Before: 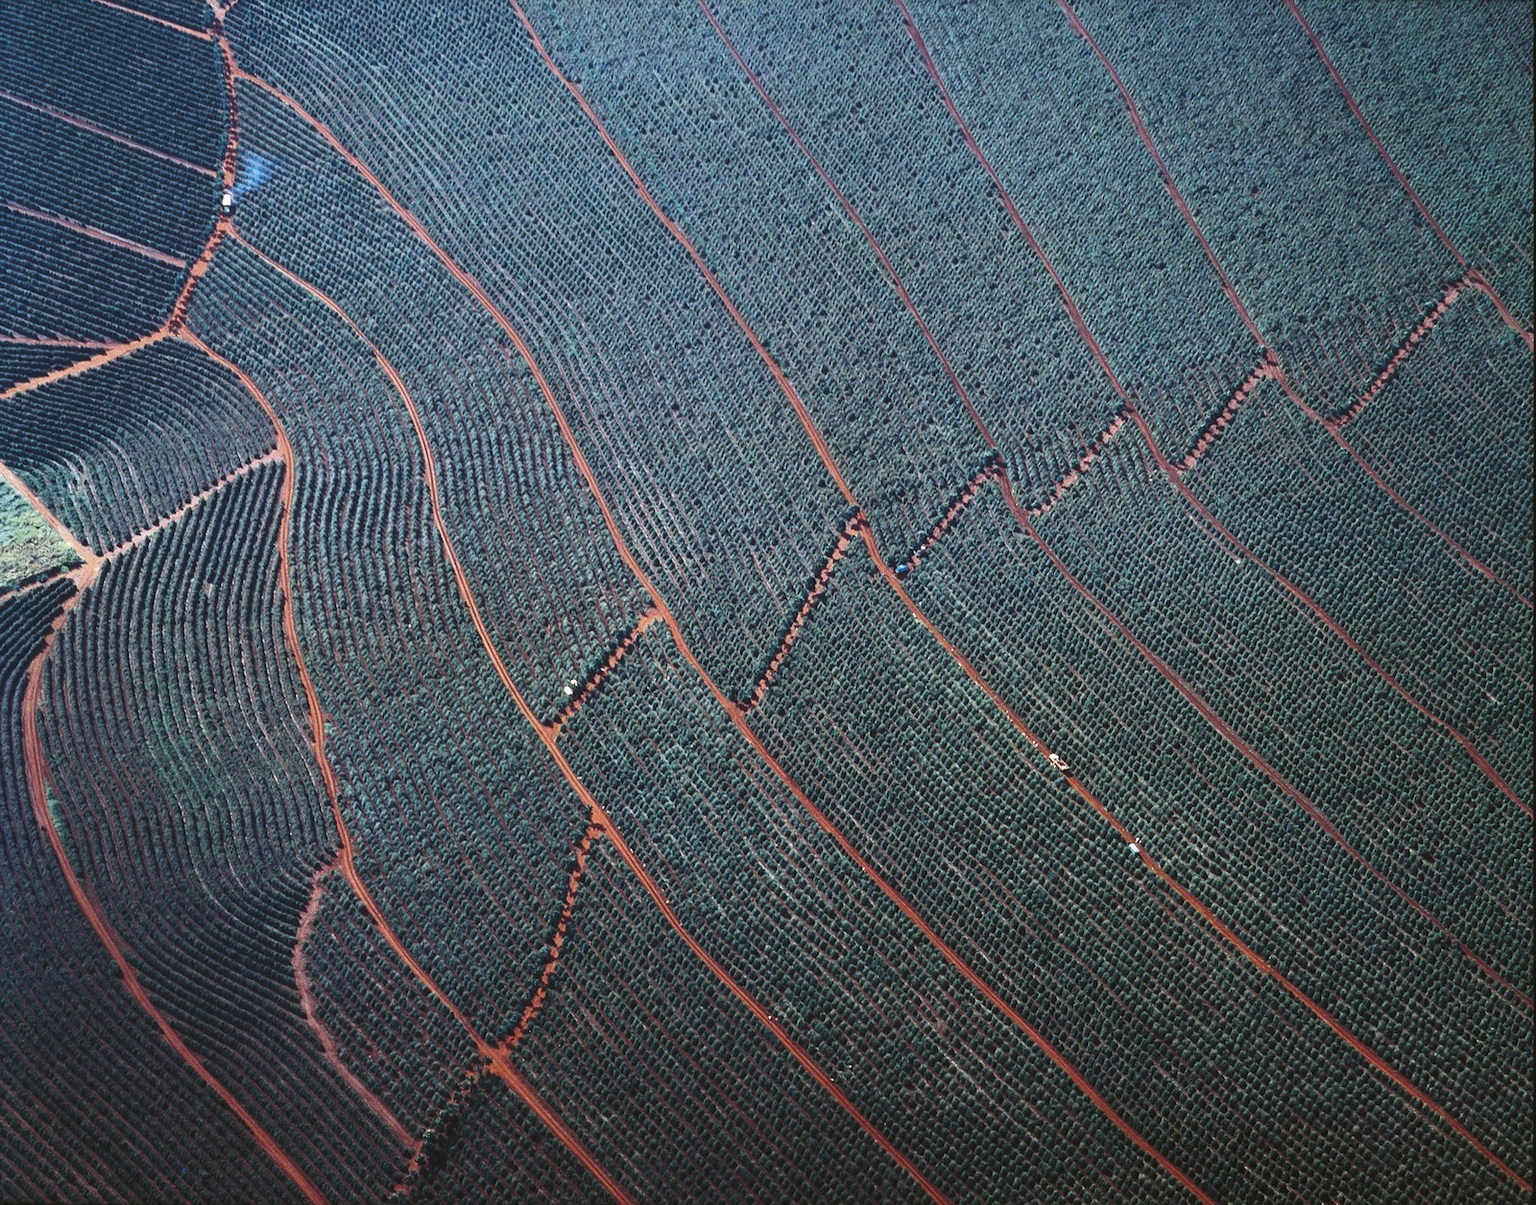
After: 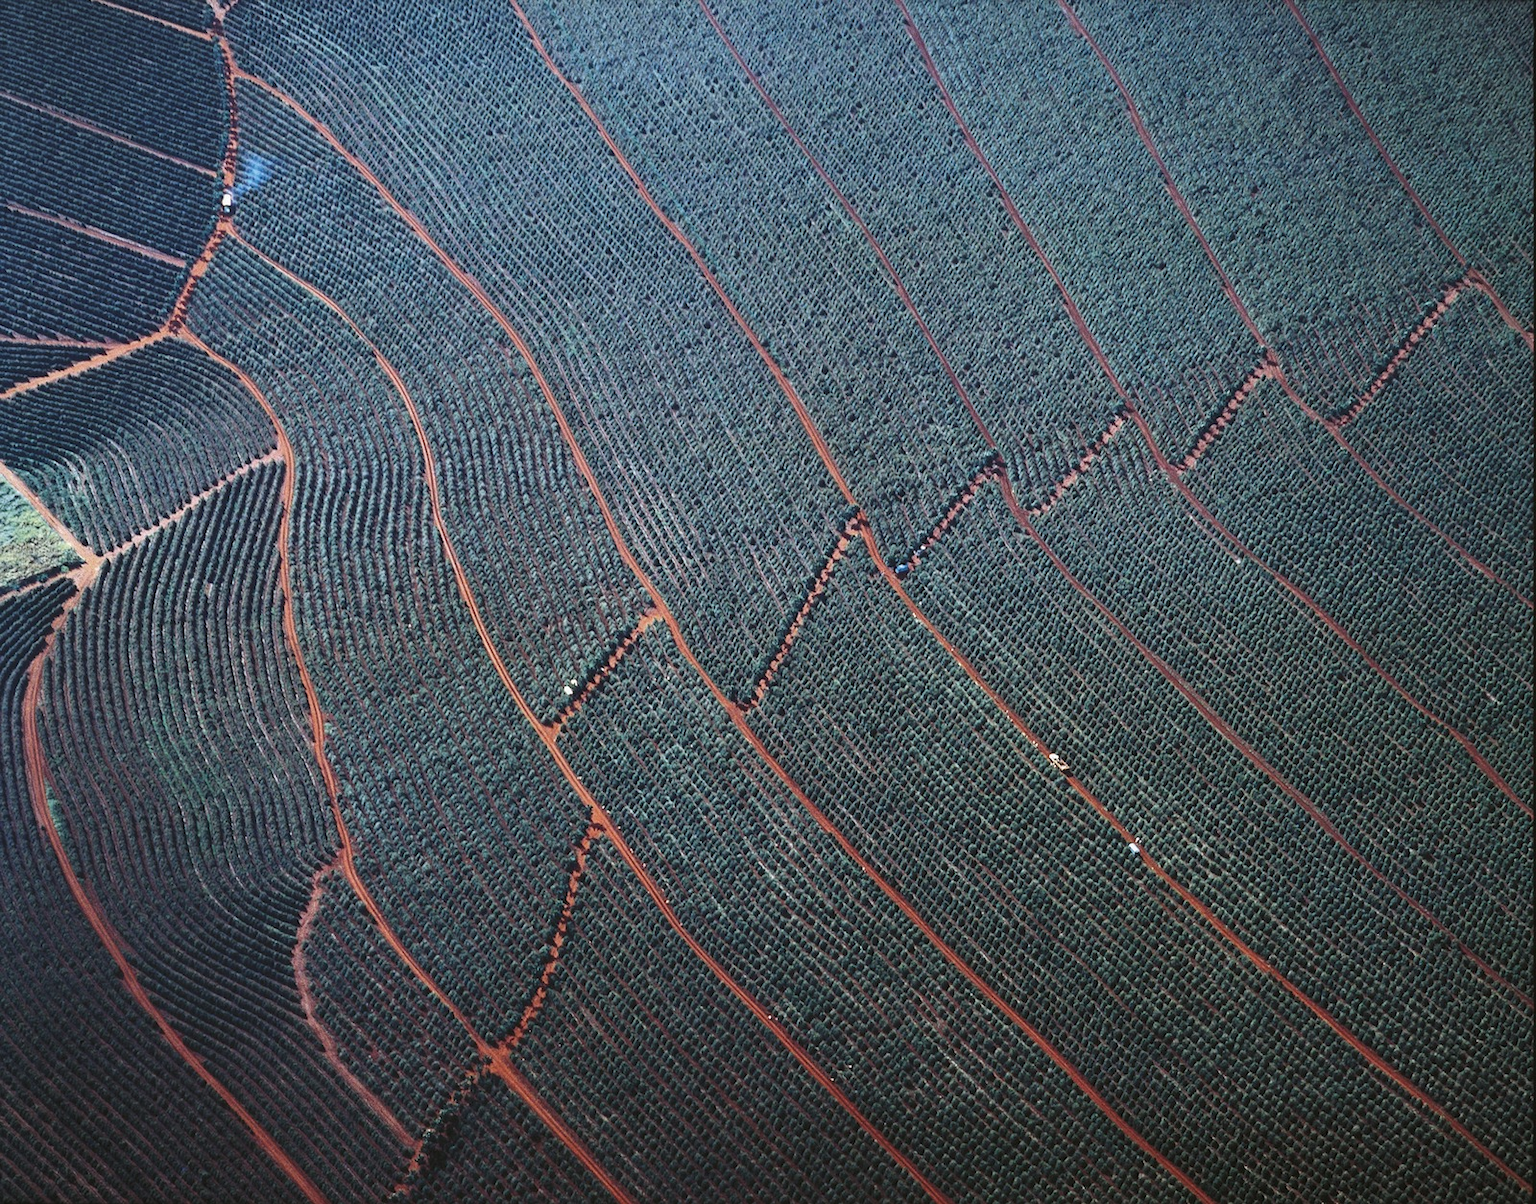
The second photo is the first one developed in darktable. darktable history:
exposure: exposure -0.04 EV, compensate exposure bias true, compensate highlight preservation false
vignetting: fall-off start 97.3%, fall-off radius 78.43%, width/height ratio 1.109
